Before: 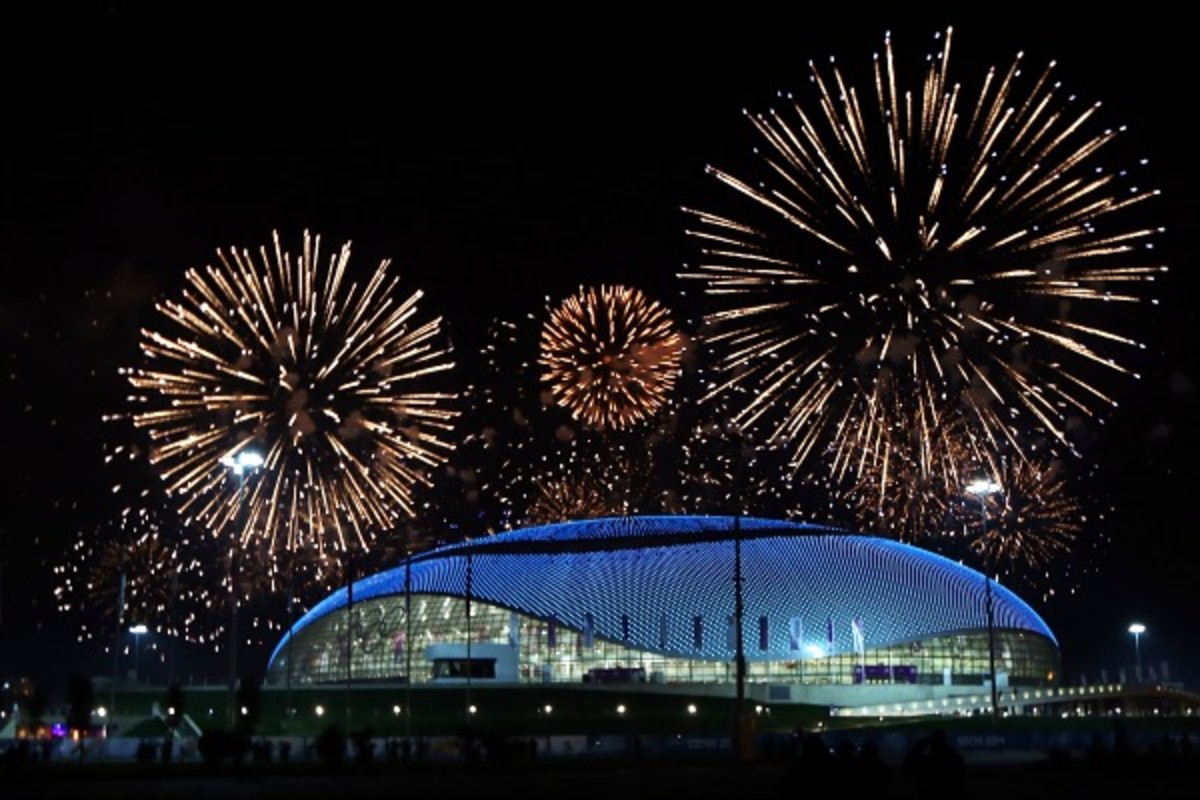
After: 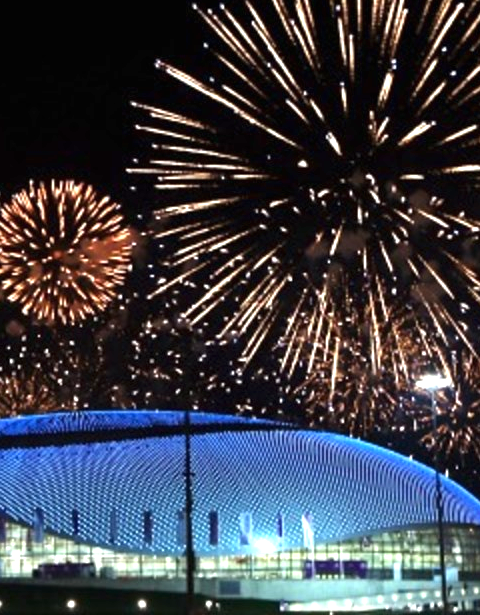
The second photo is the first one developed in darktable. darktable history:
crop: left 45.909%, top 13.215%, right 14.078%, bottom 9.879%
exposure: black level correction 0, exposure 0.947 EV, compensate exposure bias true, compensate highlight preservation false
